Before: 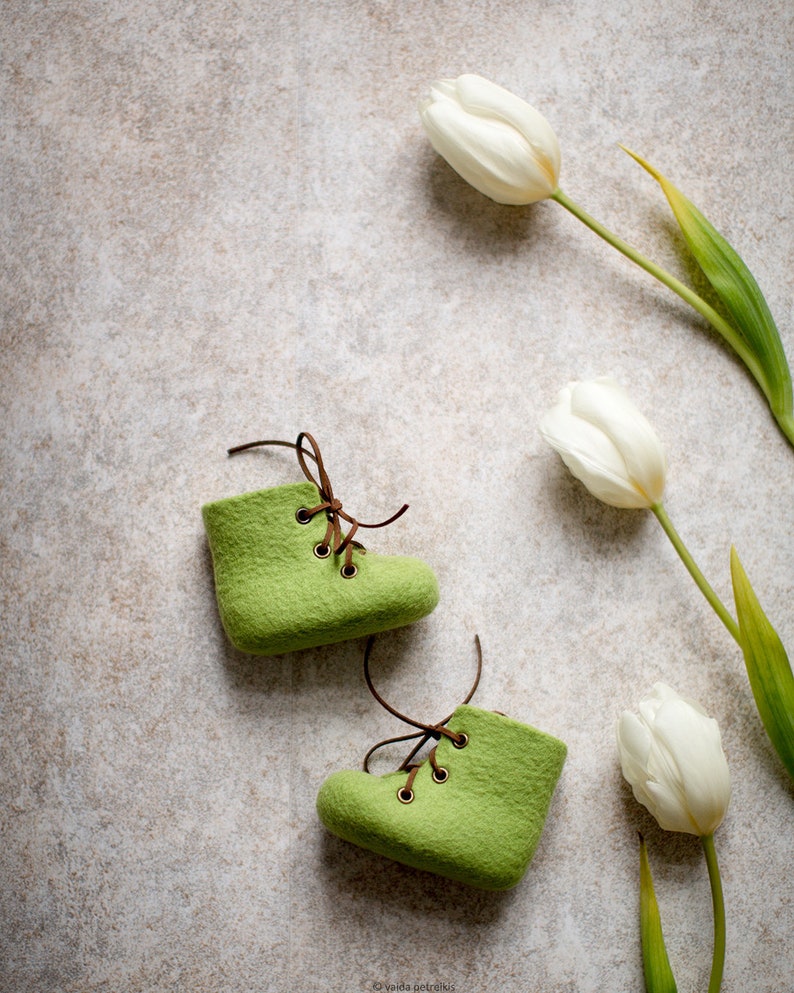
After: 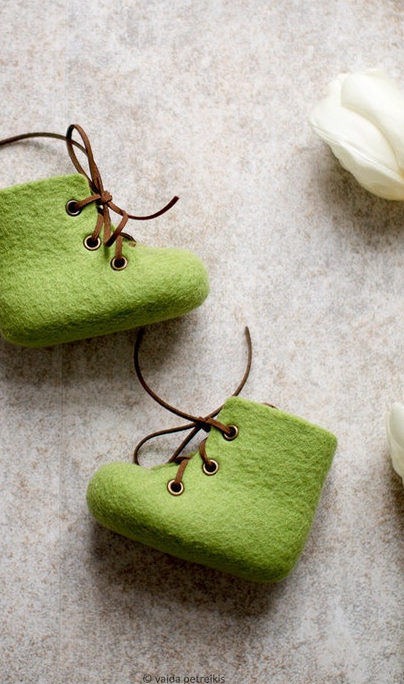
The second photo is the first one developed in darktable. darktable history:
crop and rotate: left 29.163%, top 31.02%, right 19.83%
